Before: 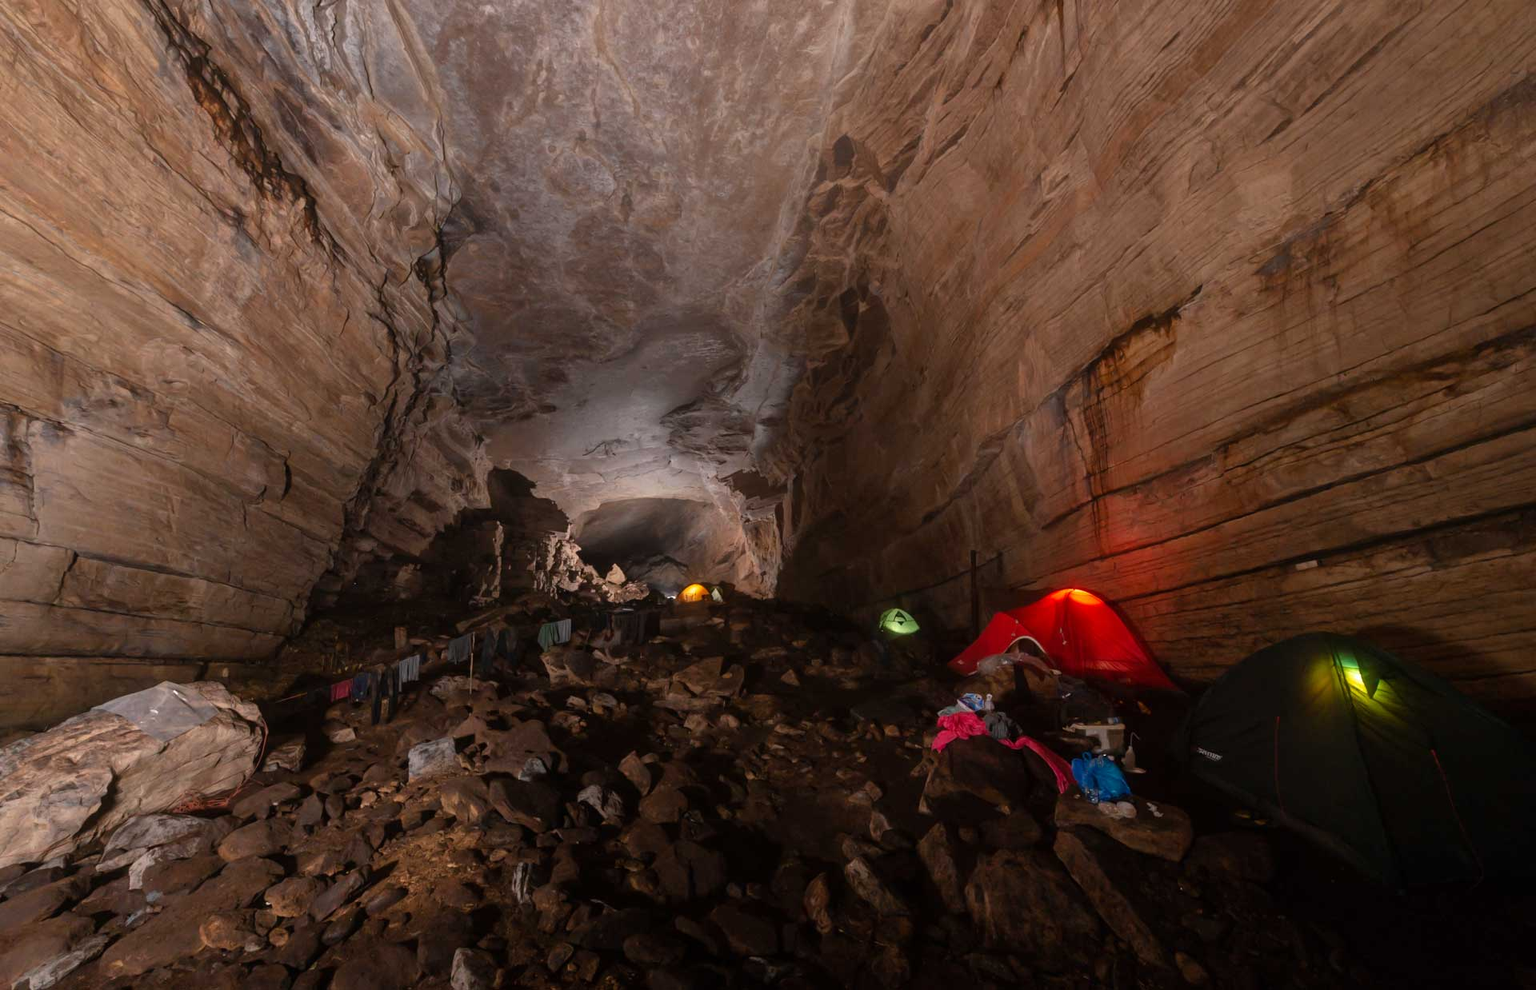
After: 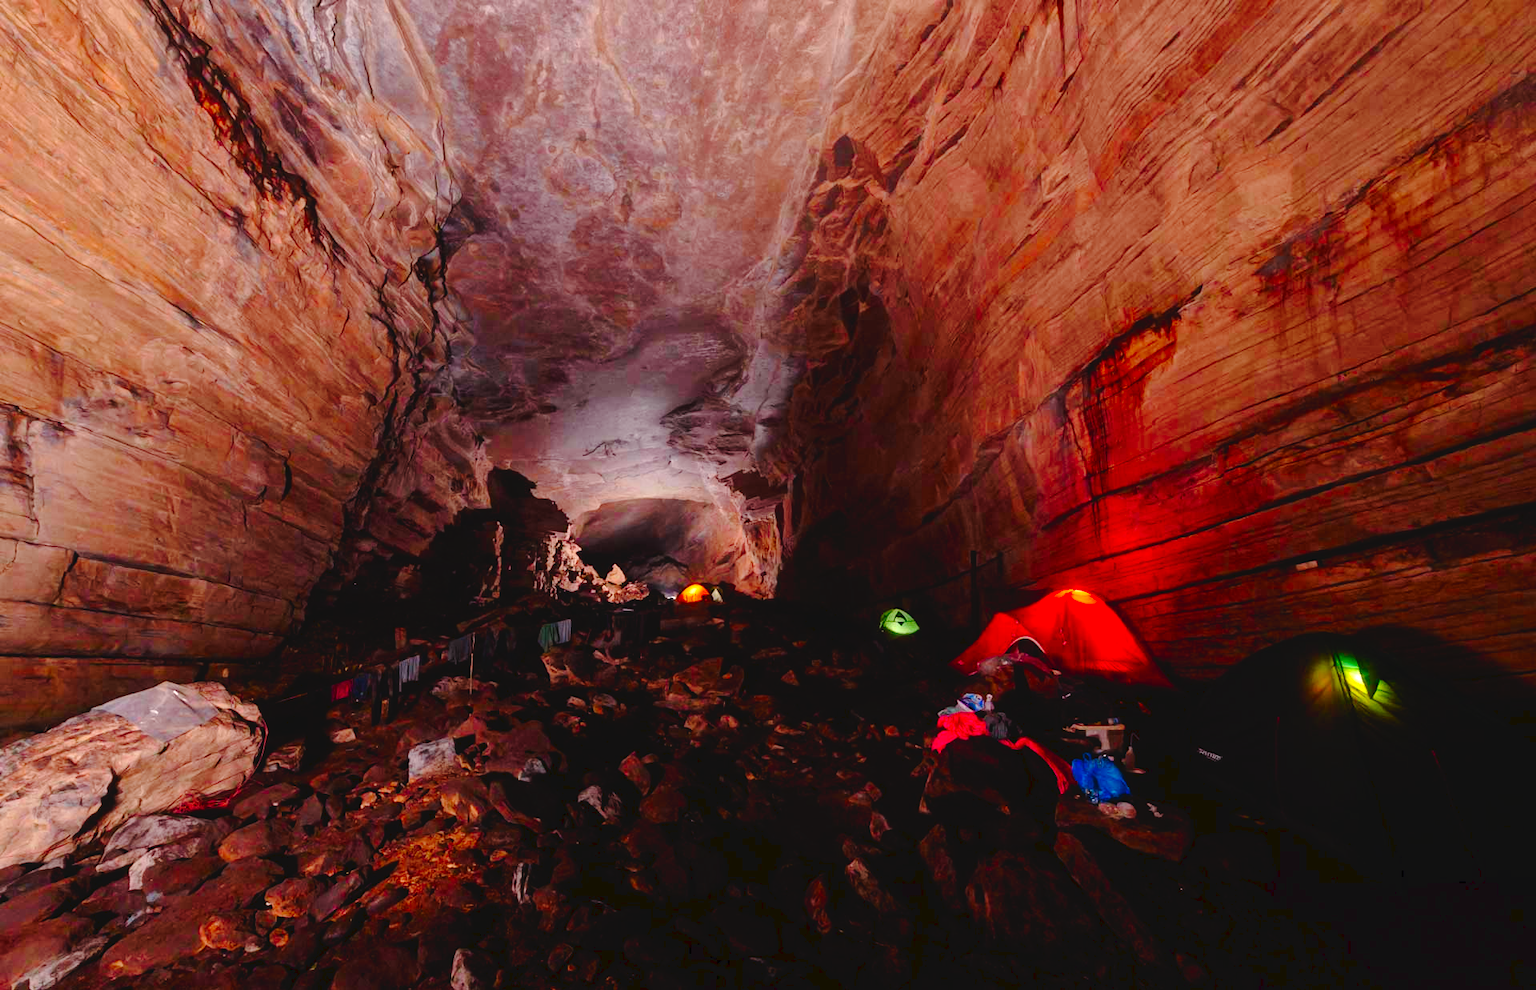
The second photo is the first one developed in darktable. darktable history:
tone curve: curves: ch0 [(0, 0) (0.003, 0.047) (0.011, 0.05) (0.025, 0.053) (0.044, 0.057) (0.069, 0.062) (0.1, 0.084) (0.136, 0.115) (0.177, 0.159) (0.224, 0.216) (0.277, 0.289) (0.335, 0.382) (0.399, 0.474) (0.468, 0.561) (0.543, 0.636) (0.623, 0.705) (0.709, 0.778) (0.801, 0.847) (0.898, 0.916) (1, 1)], preserve colors none
color balance: gamma [0.9, 0.988, 0.975, 1.025], gain [1.05, 1, 1, 1]
color contrast: green-magenta contrast 1.69, blue-yellow contrast 1.49
exposure: exposure 0.178 EV, compensate exposure bias true, compensate highlight preservation false
